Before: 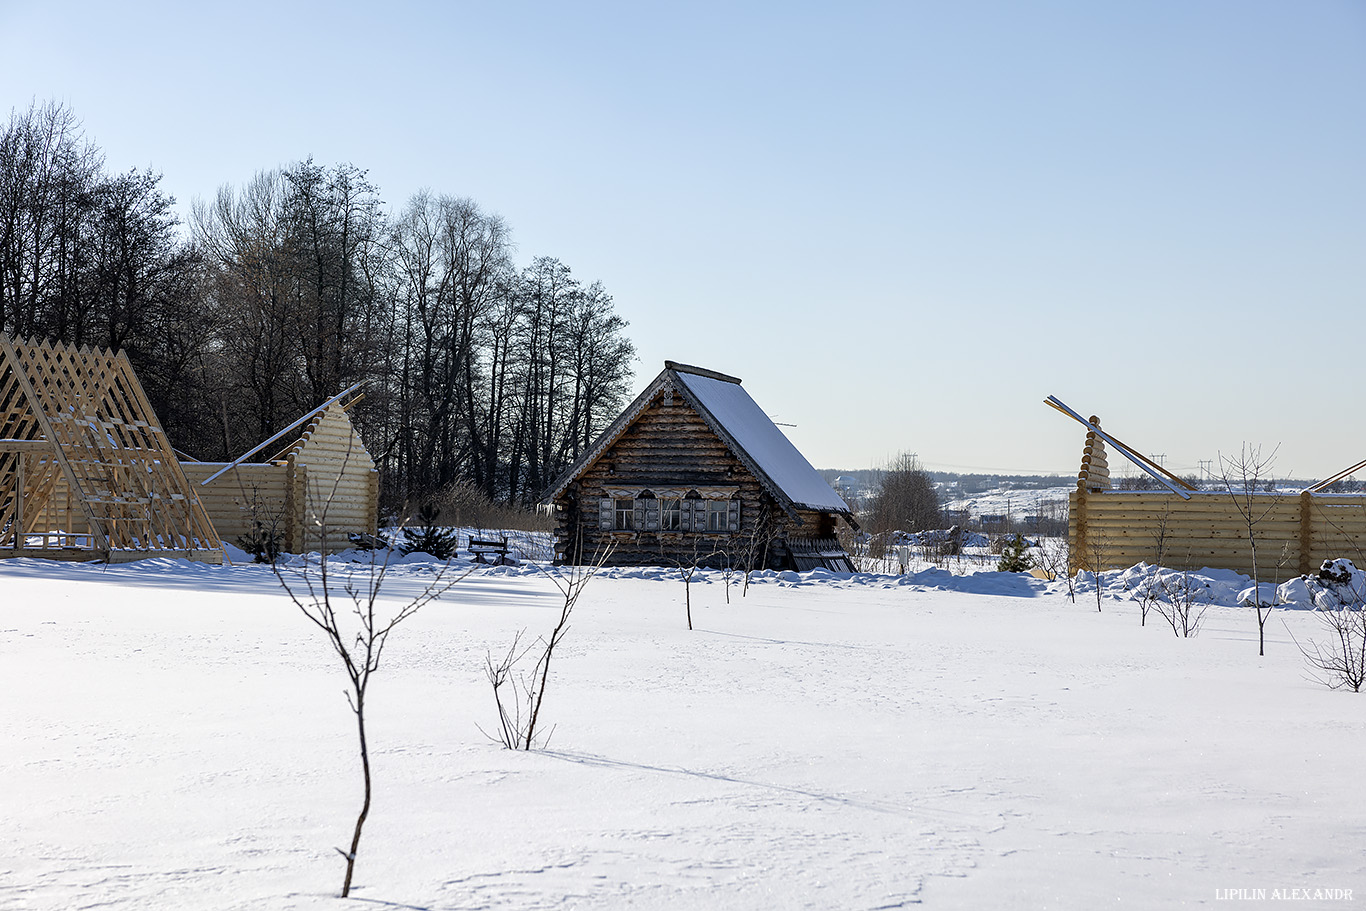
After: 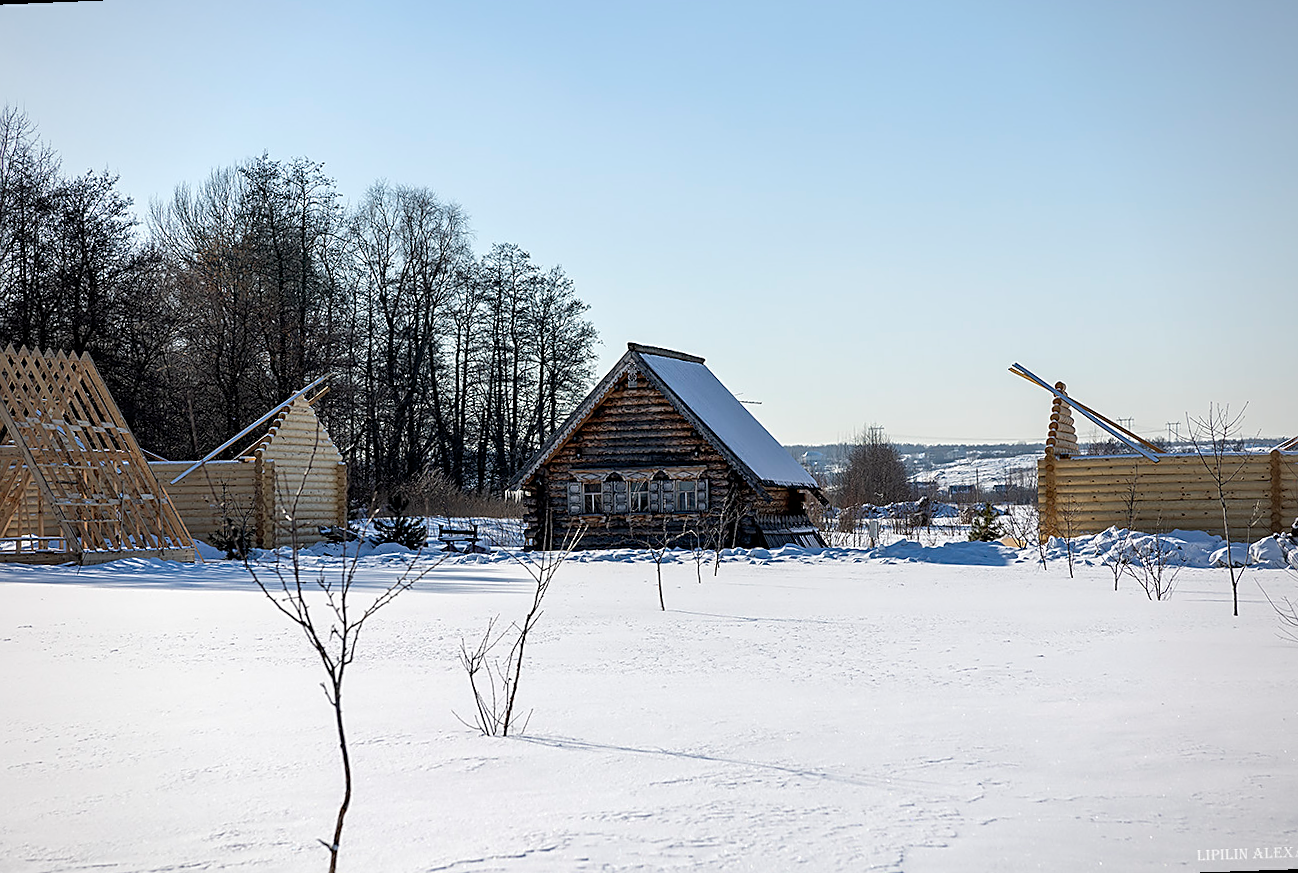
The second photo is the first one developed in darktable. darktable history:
rotate and perspective: rotation -2.12°, lens shift (vertical) 0.009, lens shift (horizontal) -0.008, automatic cropping original format, crop left 0.036, crop right 0.964, crop top 0.05, crop bottom 0.959
vignetting: fall-off radius 93.87%
sharpen: on, module defaults
exposure: compensate exposure bias true, compensate highlight preservation false
